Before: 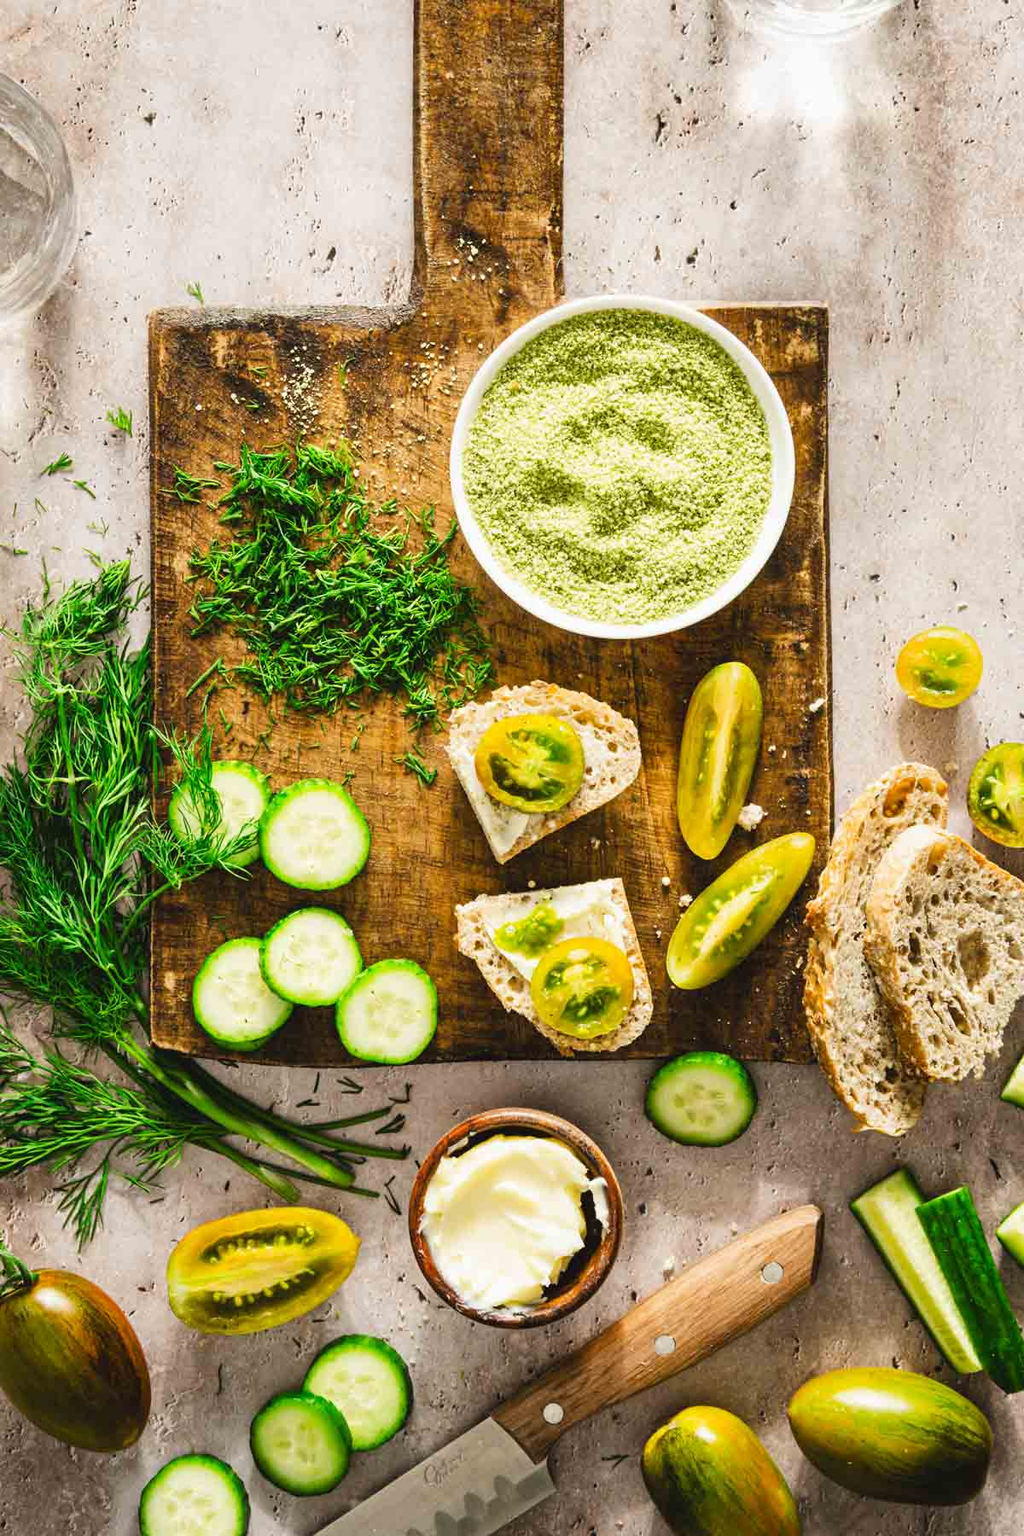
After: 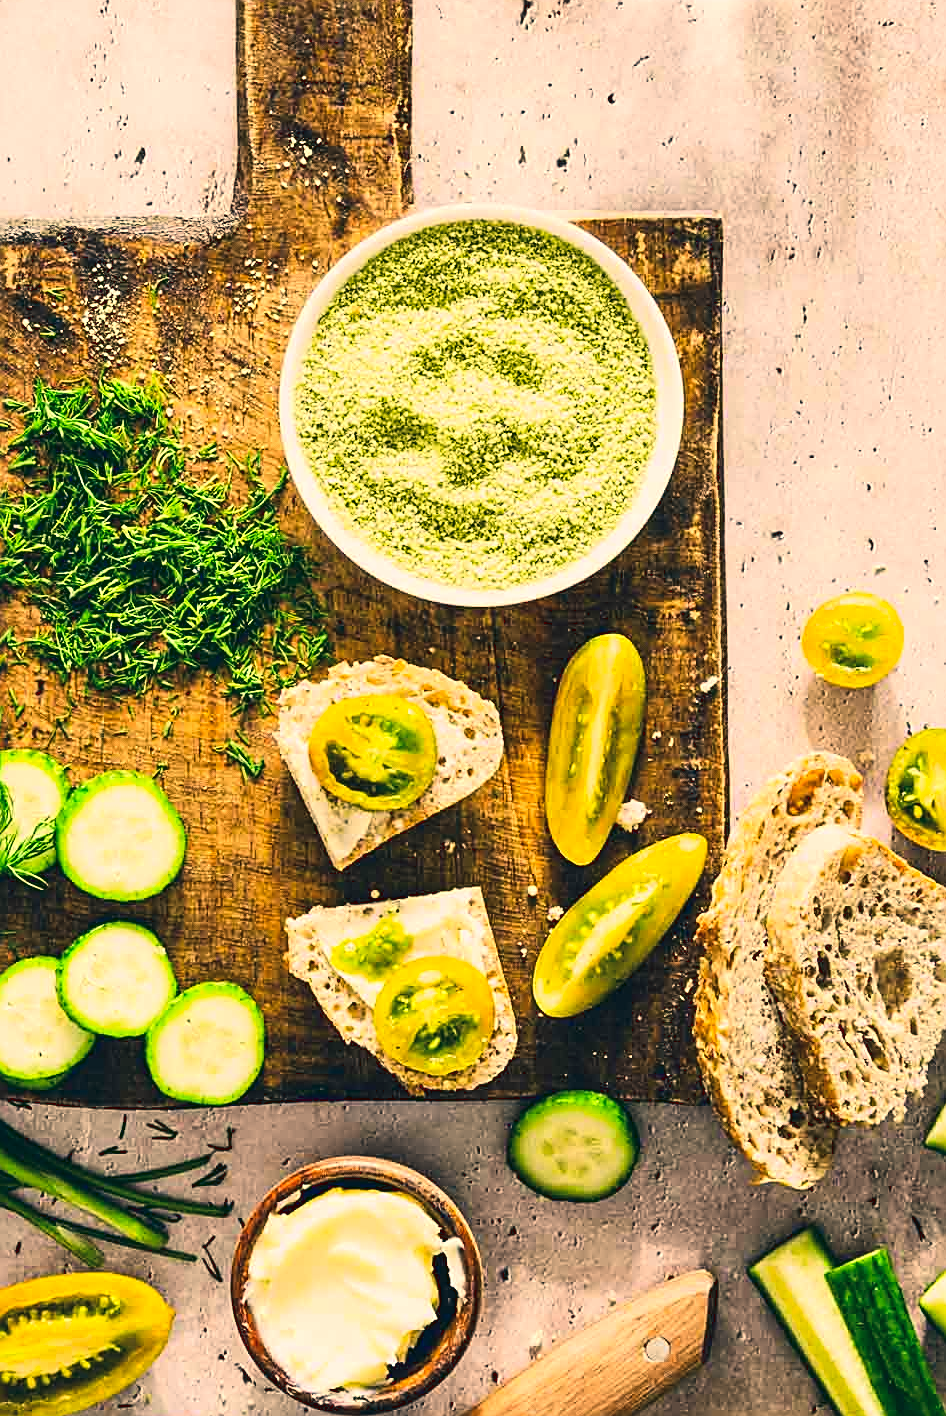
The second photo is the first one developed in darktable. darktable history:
tone curve: curves: ch0 [(0, 0.032) (0.181, 0.156) (0.751, 0.829) (1, 1)], color space Lab, linked channels, preserve colors none
sharpen: amount 0.75
color correction: highlights a* 10.32, highlights b* 14.66, shadows a* -9.59, shadows b* -15.02
crop and rotate: left 20.74%, top 7.912%, right 0.375%, bottom 13.378%
